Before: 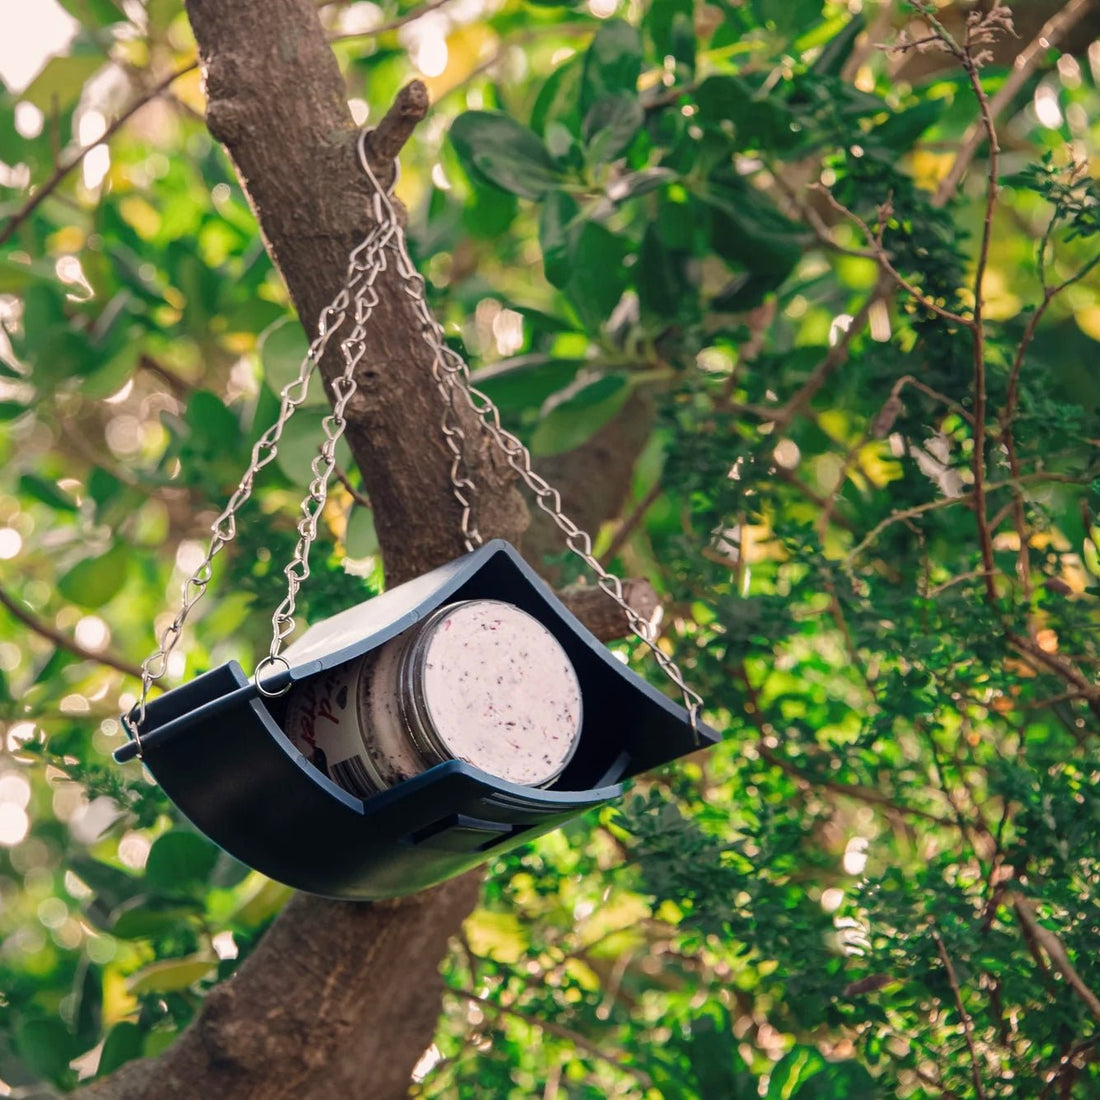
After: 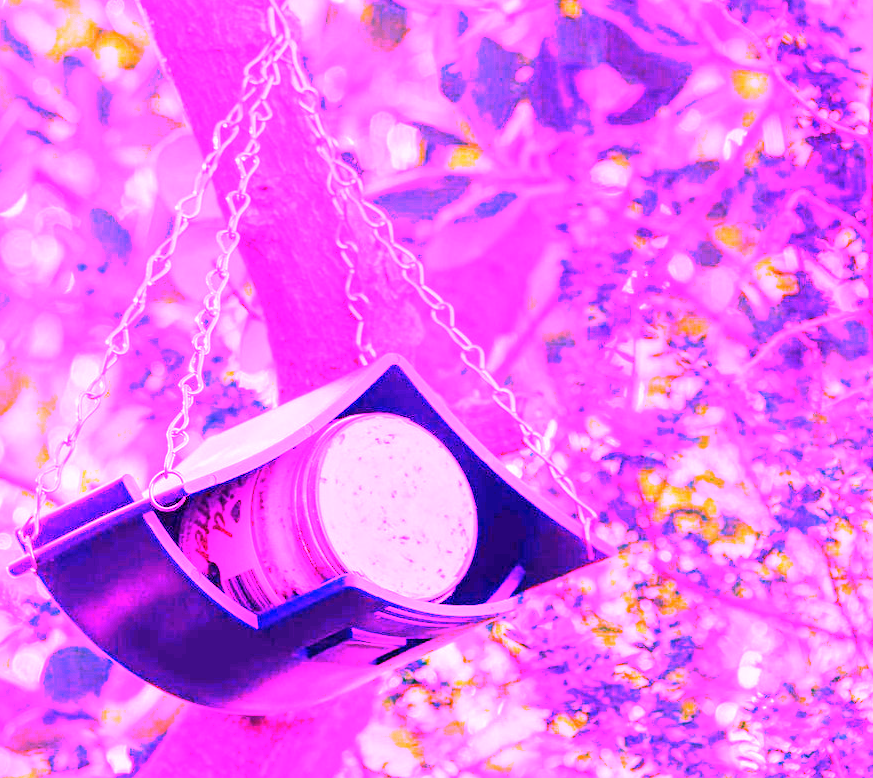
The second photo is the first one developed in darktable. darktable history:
crop: left 9.712%, top 16.928%, right 10.845%, bottom 12.332%
white balance: red 8, blue 8
